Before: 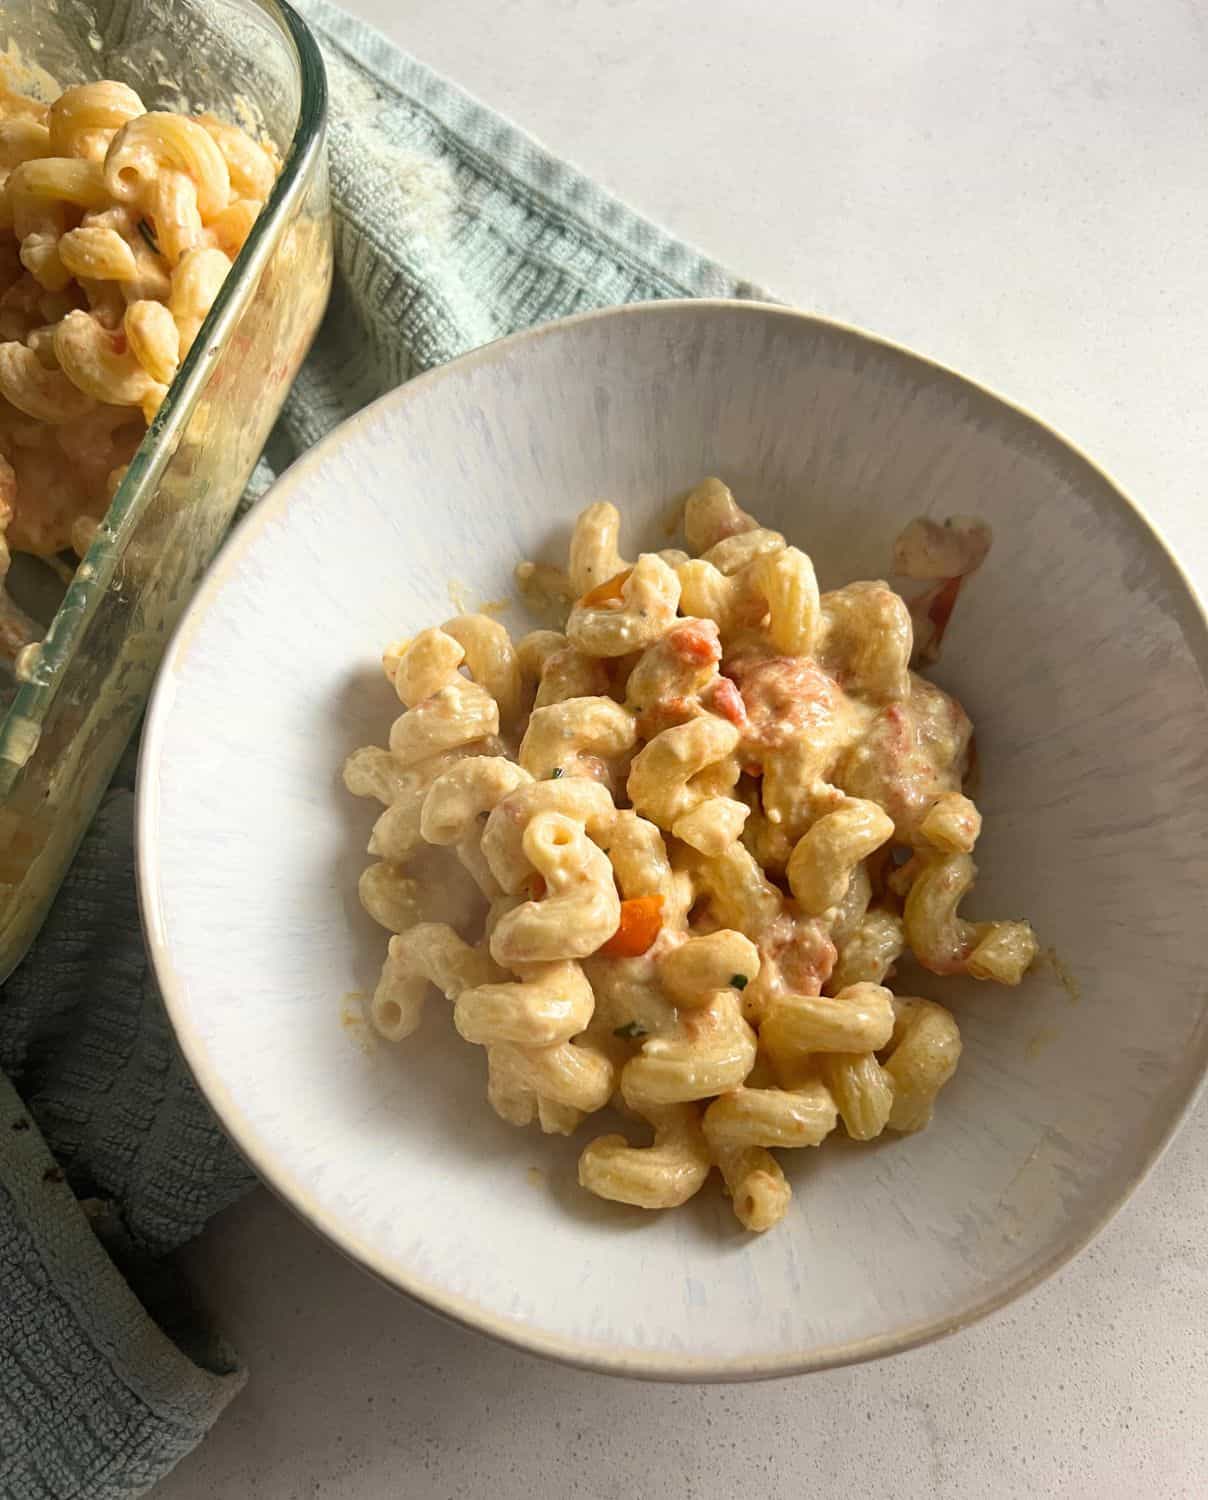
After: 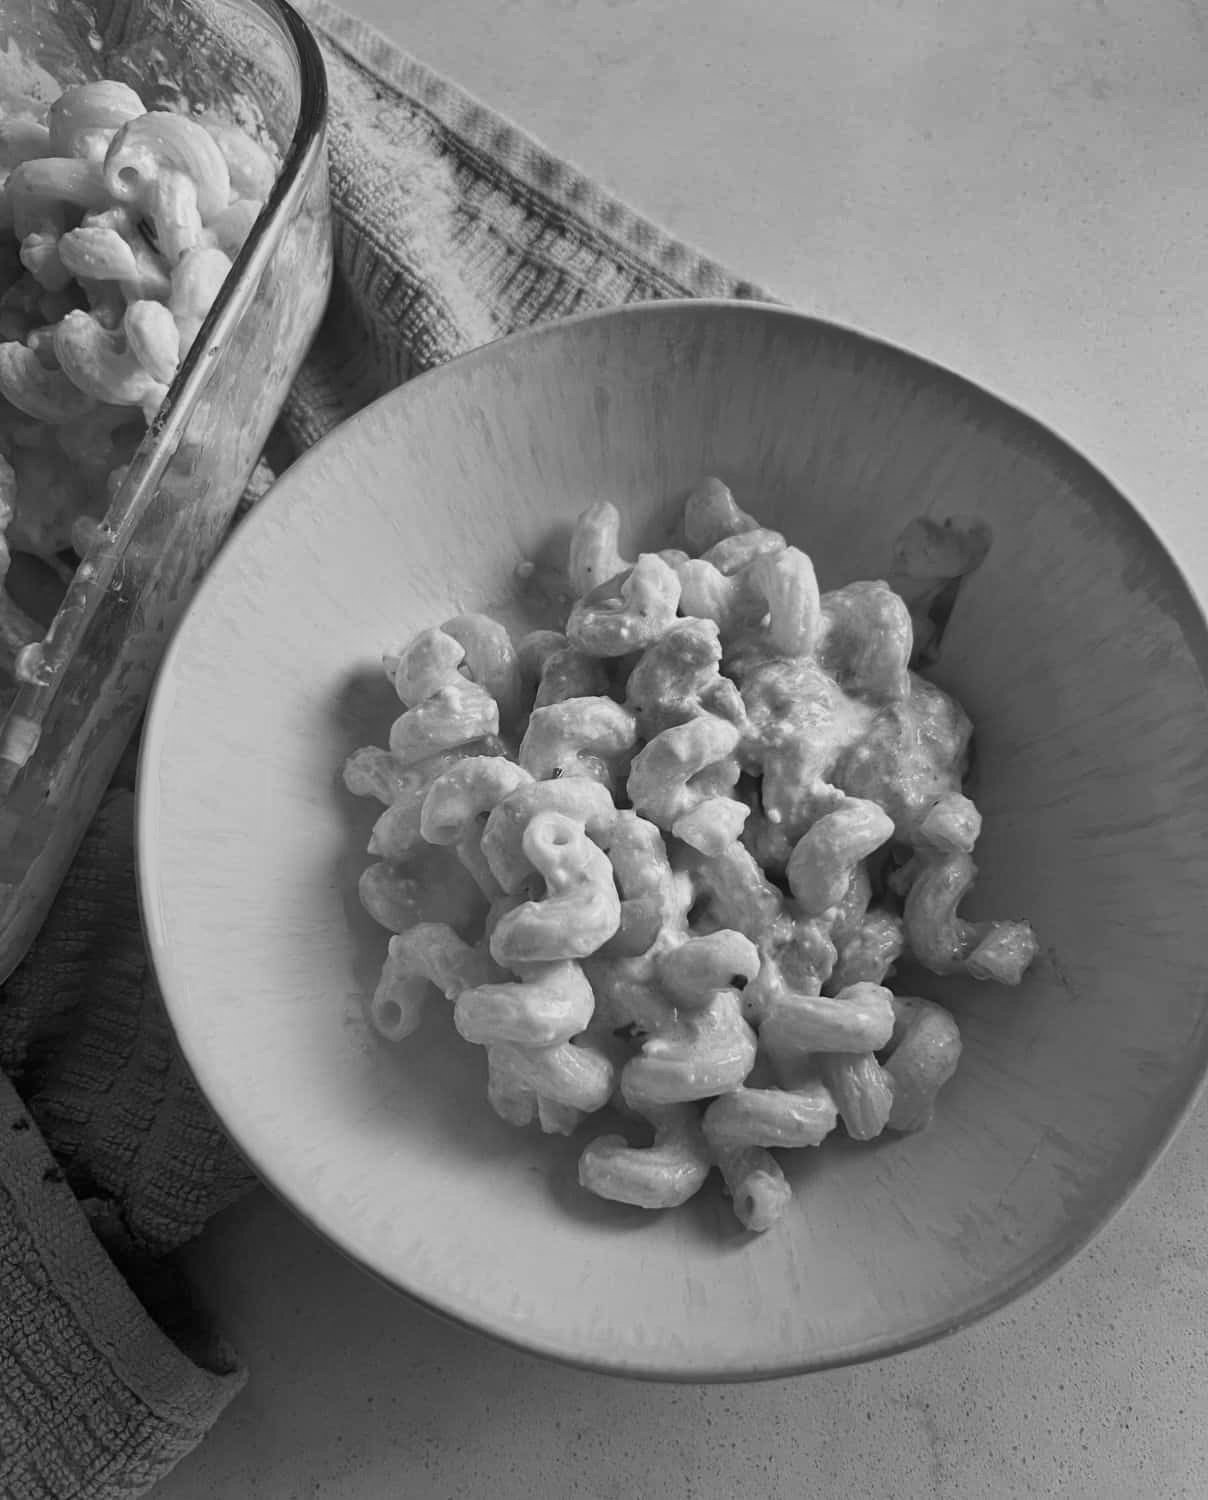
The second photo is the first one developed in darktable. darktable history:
white balance: red 1.05, blue 1.072
monochrome: a 79.32, b 81.83, size 1.1
shadows and highlights: low approximation 0.01, soften with gaussian
